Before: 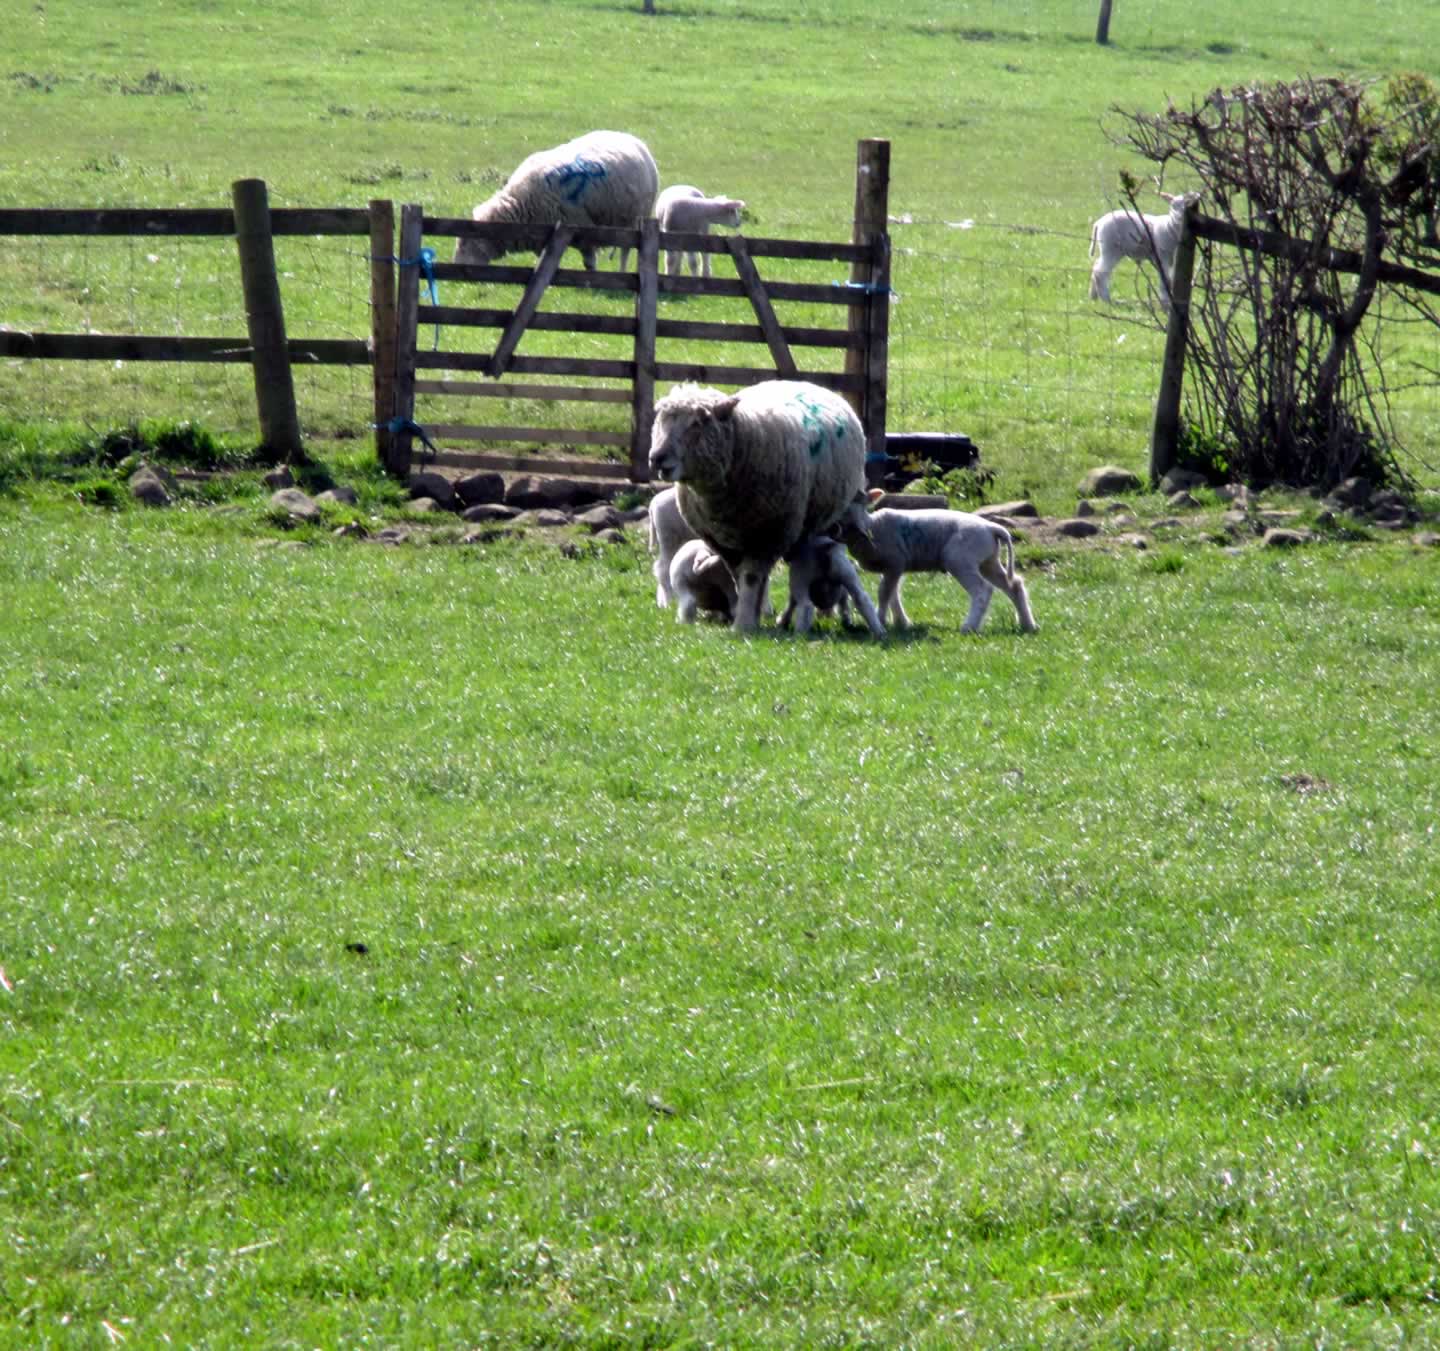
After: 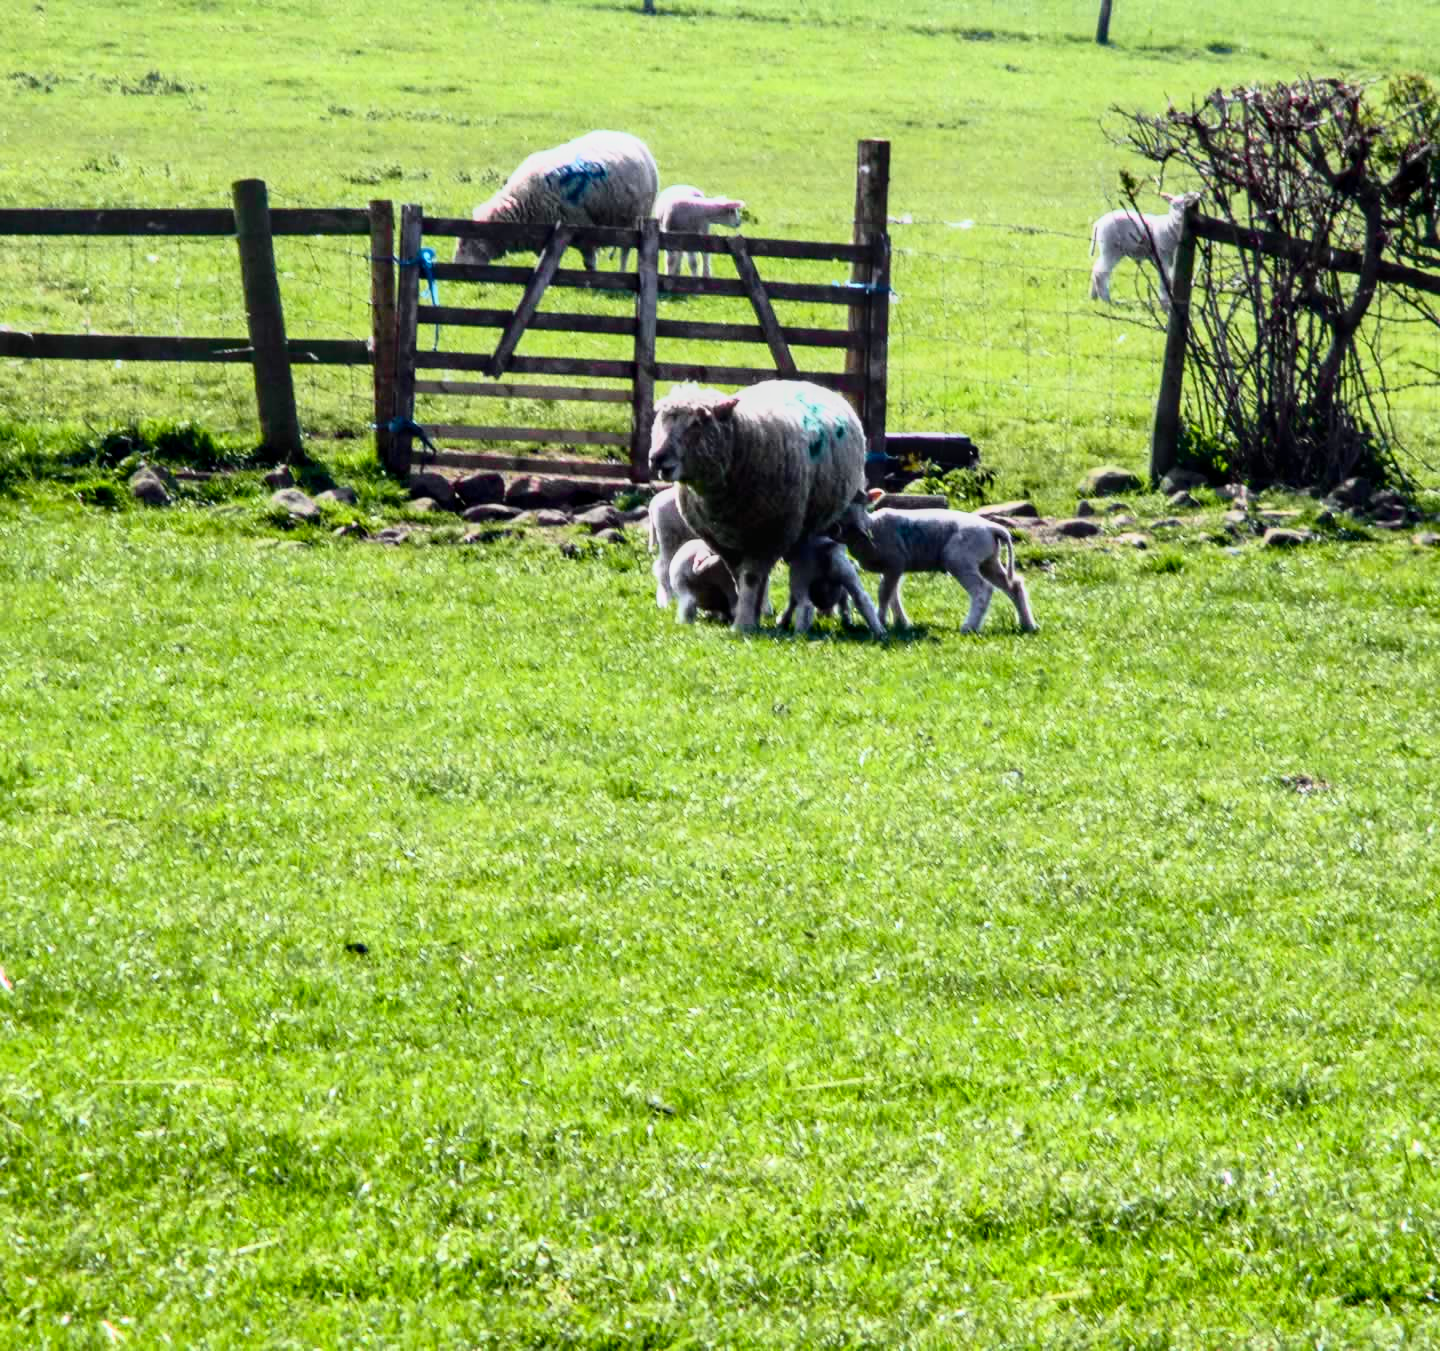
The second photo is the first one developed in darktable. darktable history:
tone curve: curves: ch0 [(0, 0) (0.046, 0.031) (0.163, 0.114) (0.391, 0.432) (0.488, 0.561) (0.695, 0.839) (0.785, 0.904) (1, 0.965)]; ch1 [(0, 0) (0.248, 0.252) (0.427, 0.412) (0.482, 0.462) (0.499, 0.497) (0.518, 0.52) (0.535, 0.577) (0.585, 0.623) (0.679, 0.743) (0.788, 0.809) (1, 1)]; ch2 [(0, 0) (0.313, 0.262) (0.427, 0.417) (0.473, 0.47) (0.503, 0.503) (0.523, 0.515) (0.557, 0.596) (0.598, 0.646) (0.708, 0.771) (1, 1)], color space Lab, independent channels, preserve colors none
local contrast: on, module defaults
